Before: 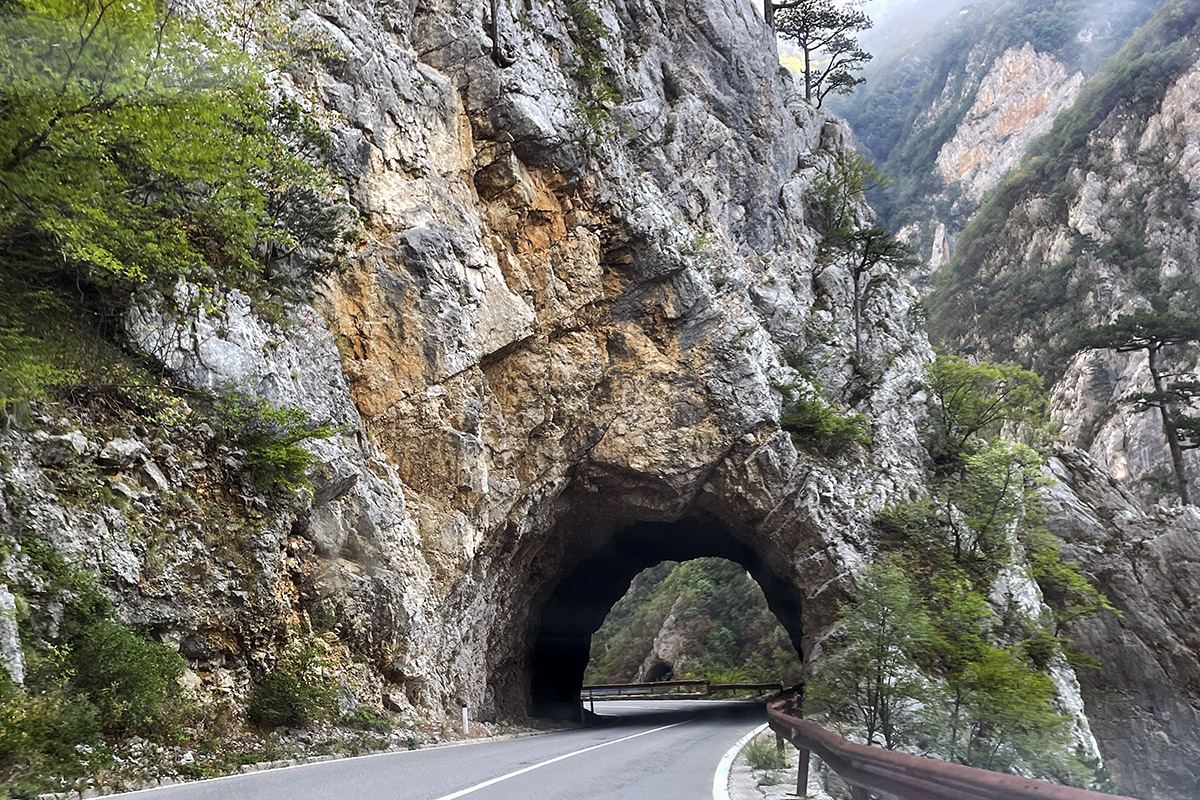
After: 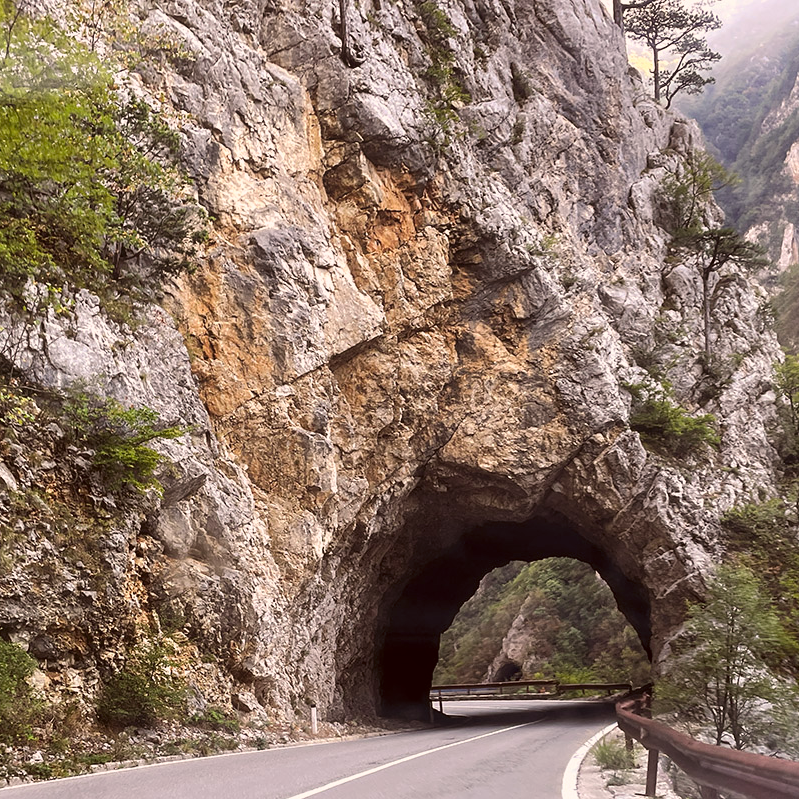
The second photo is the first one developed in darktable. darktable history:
crop and rotate: left 12.648%, right 20.685%
bloom: size 13.65%, threshold 98.39%, strength 4.82%
color correction: highlights a* 10.21, highlights b* 9.79, shadows a* 8.61, shadows b* 7.88, saturation 0.8
